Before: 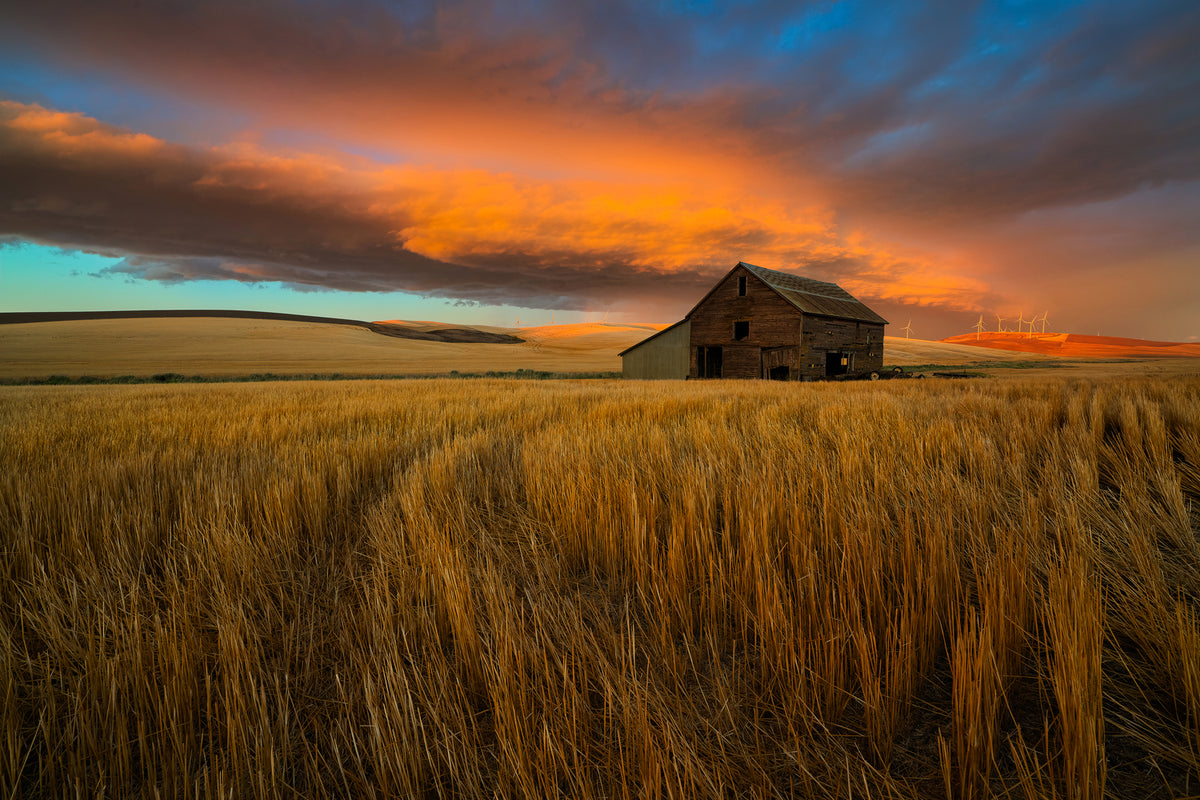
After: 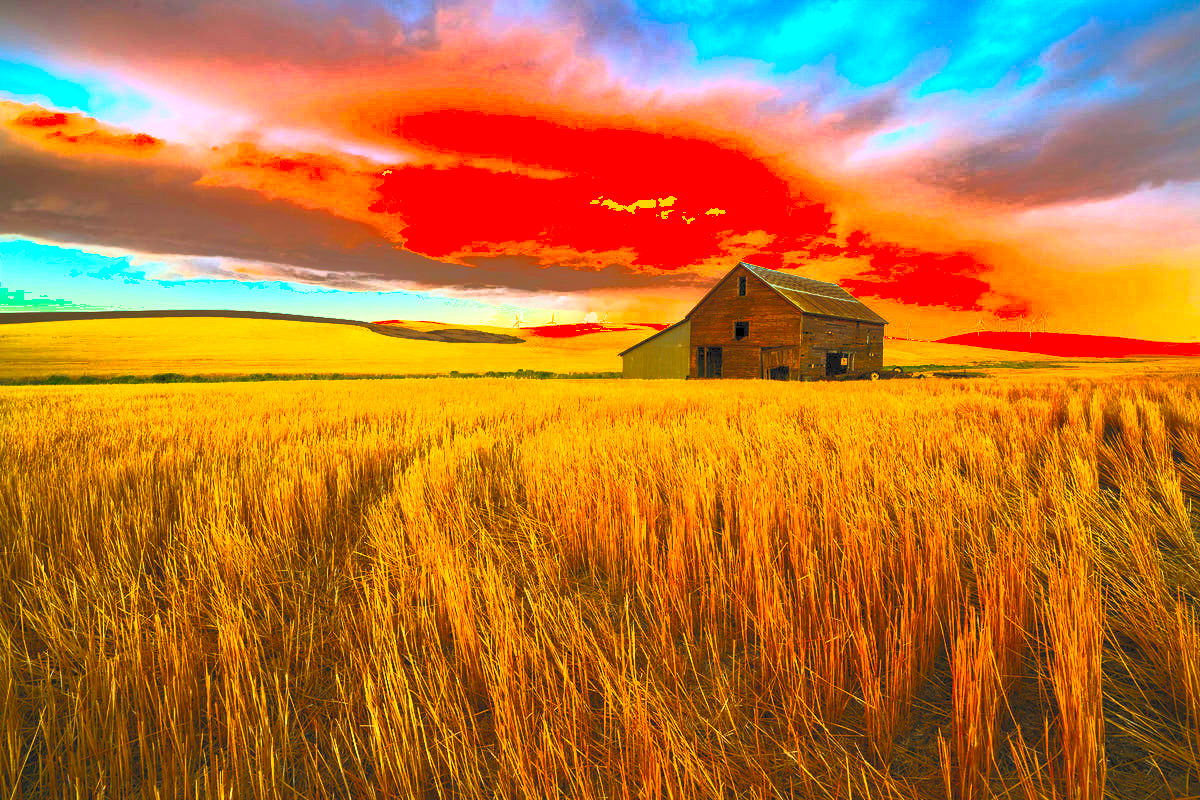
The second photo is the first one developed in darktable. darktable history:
contrast brightness saturation: contrast 1, brightness 1, saturation 1
shadows and highlights: highlights -60
exposure: exposure 1.2 EV, compensate highlight preservation false
